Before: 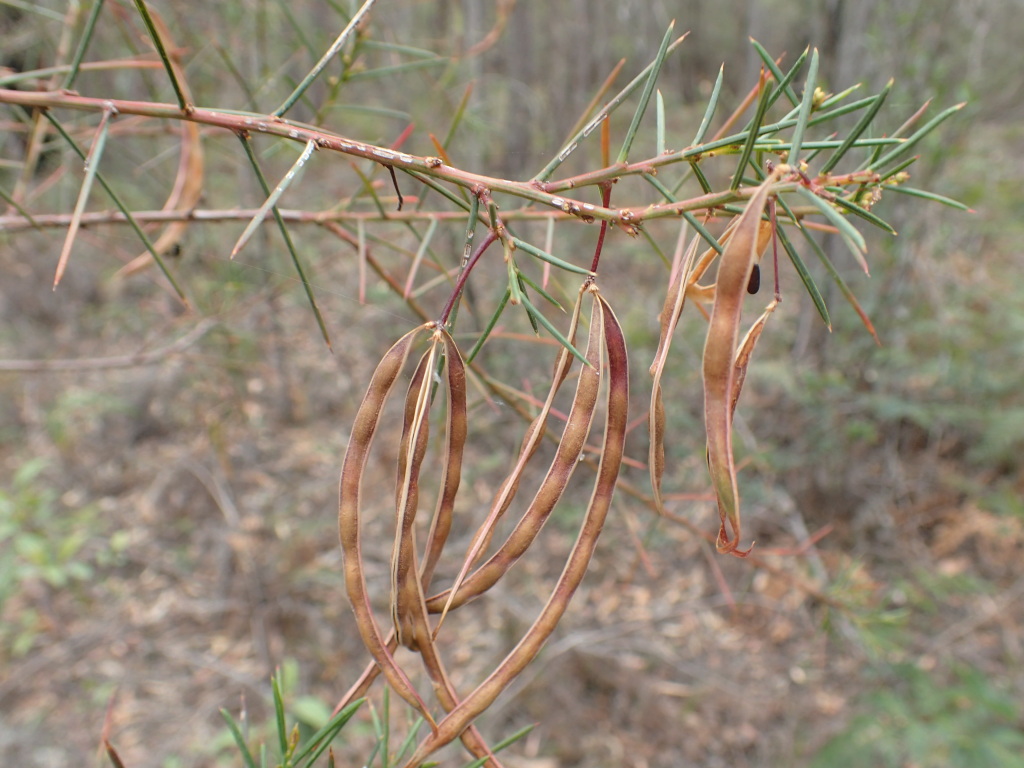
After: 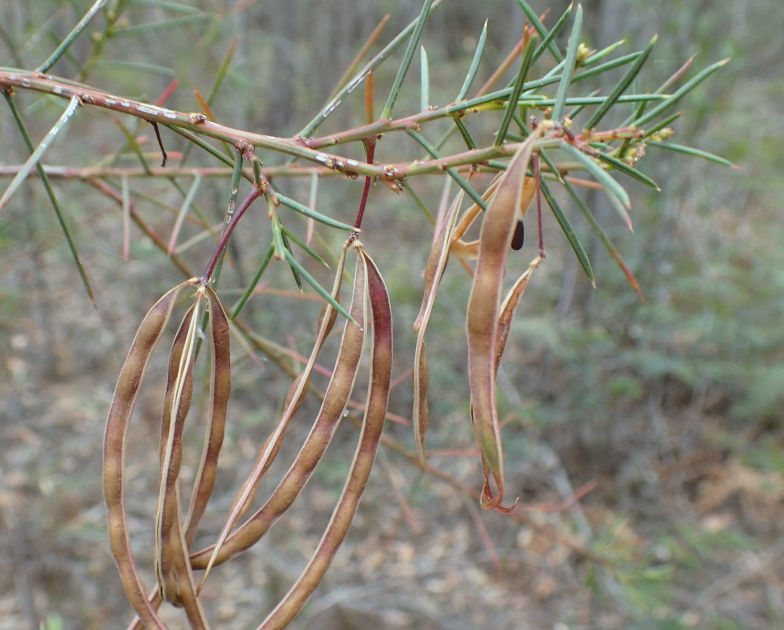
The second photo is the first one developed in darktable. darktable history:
white balance: red 0.925, blue 1.046
crop: left 23.095%, top 5.827%, bottom 11.854%
